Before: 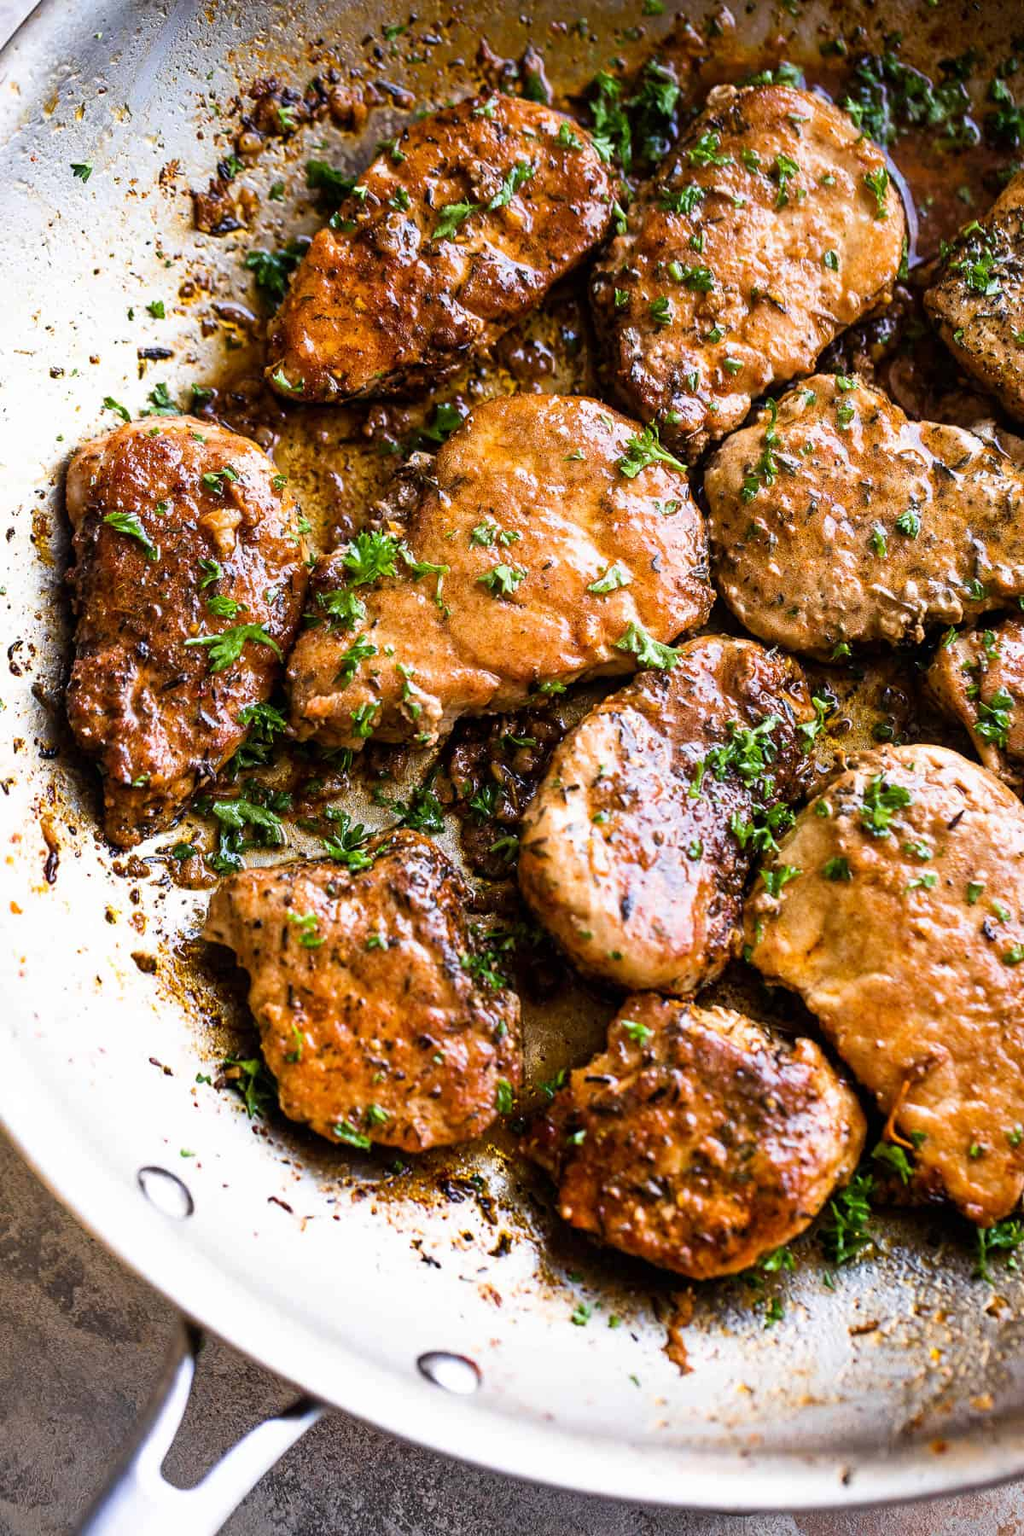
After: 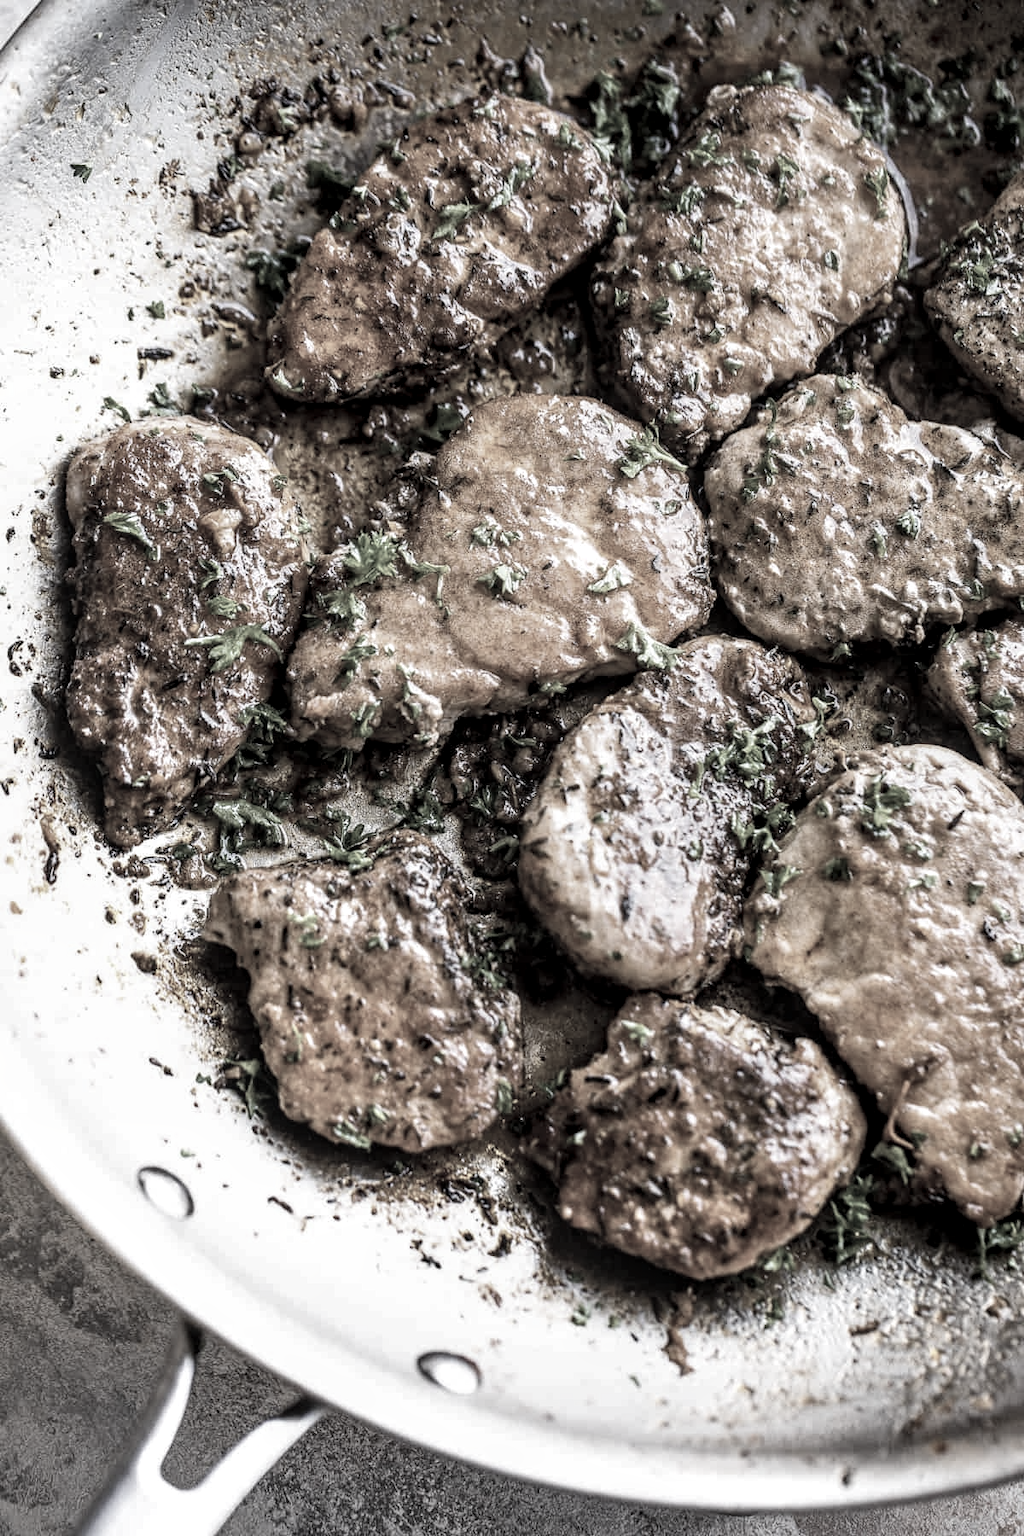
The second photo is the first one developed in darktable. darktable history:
color correction: highlights b* 0.064, saturation 0.172
local contrast: detail 130%
